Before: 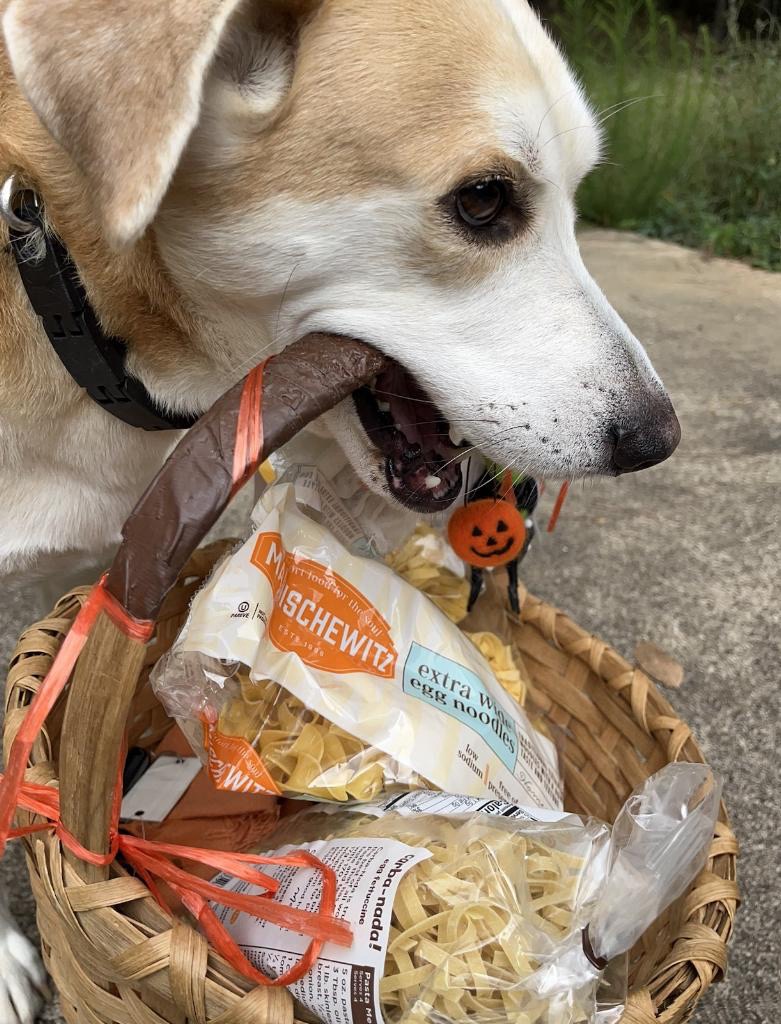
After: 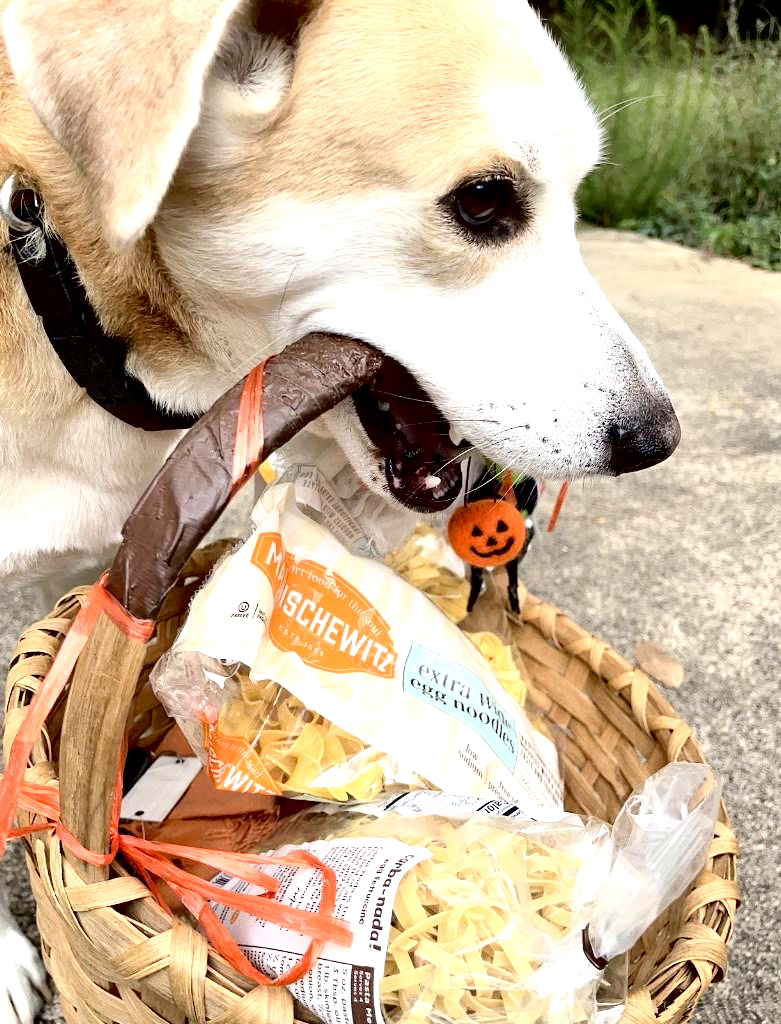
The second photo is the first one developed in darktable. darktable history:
tone curve: curves: ch0 [(0, 0) (0.003, 0) (0.011, 0.001) (0.025, 0.003) (0.044, 0.005) (0.069, 0.013) (0.1, 0.024) (0.136, 0.04) (0.177, 0.087) (0.224, 0.148) (0.277, 0.238) (0.335, 0.335) (0.399, 0.43) (0.468, 0.524) (0.543, 0.621) (0.623, 0.712) (0.709, 0.788) (0.801, 0.867) (0.898, 0.947) (1, 1)], color space Lab, independent channels, preserve colors none
exposure: black level correction 0.008, exposure 0.971 EV, compensate highlight preservation false
